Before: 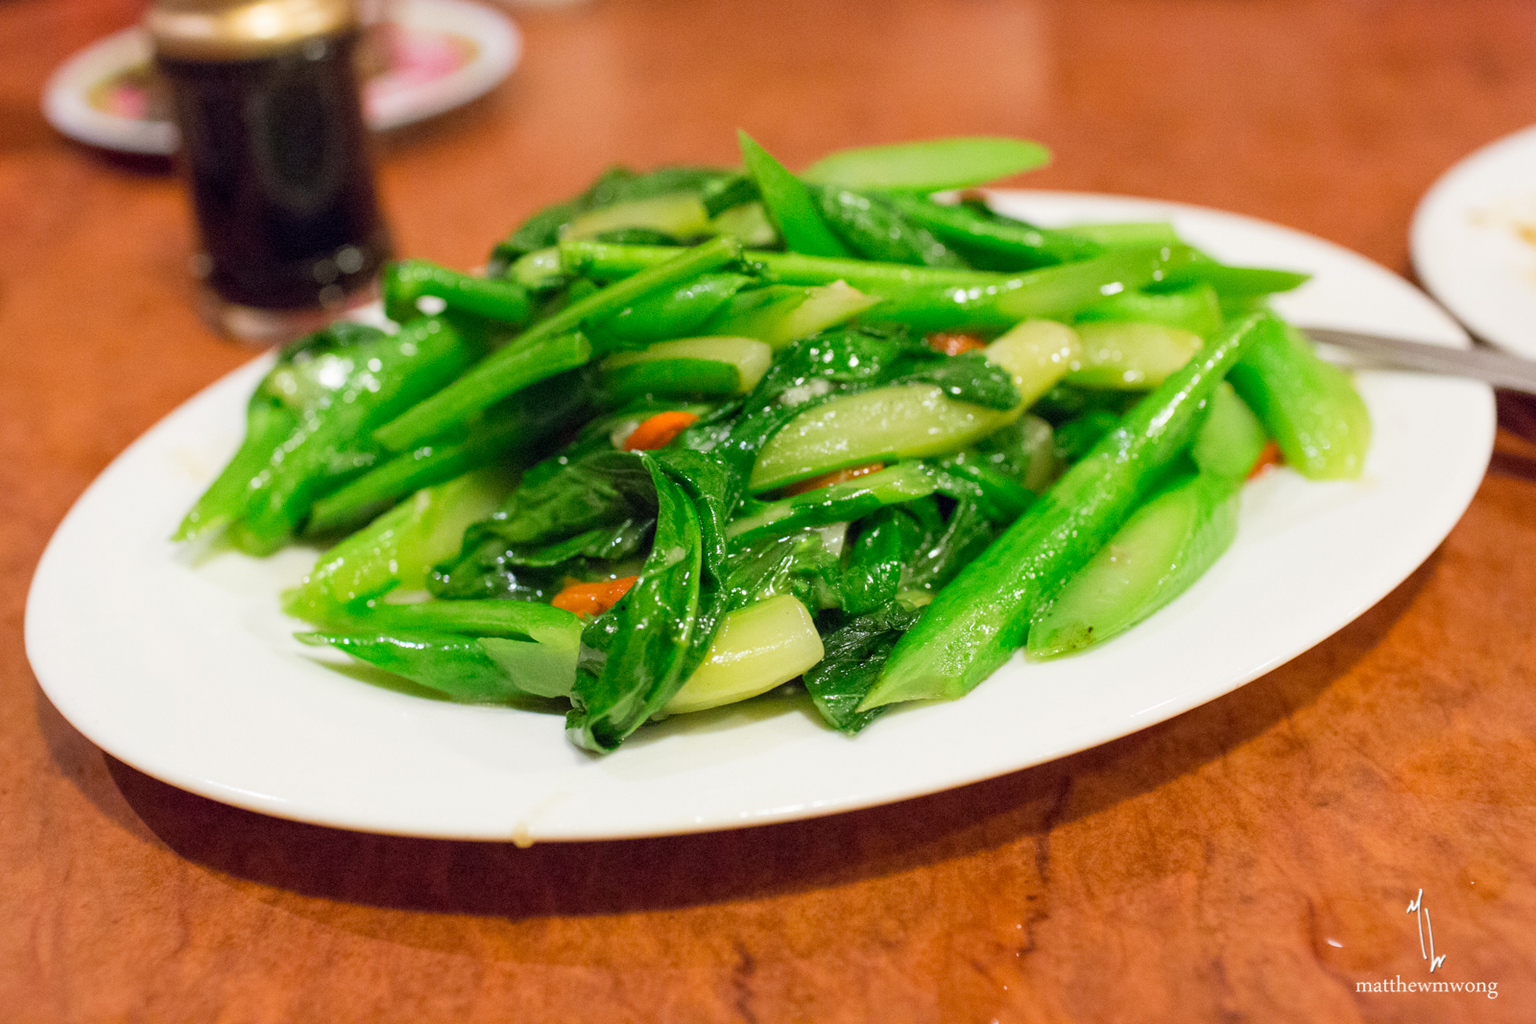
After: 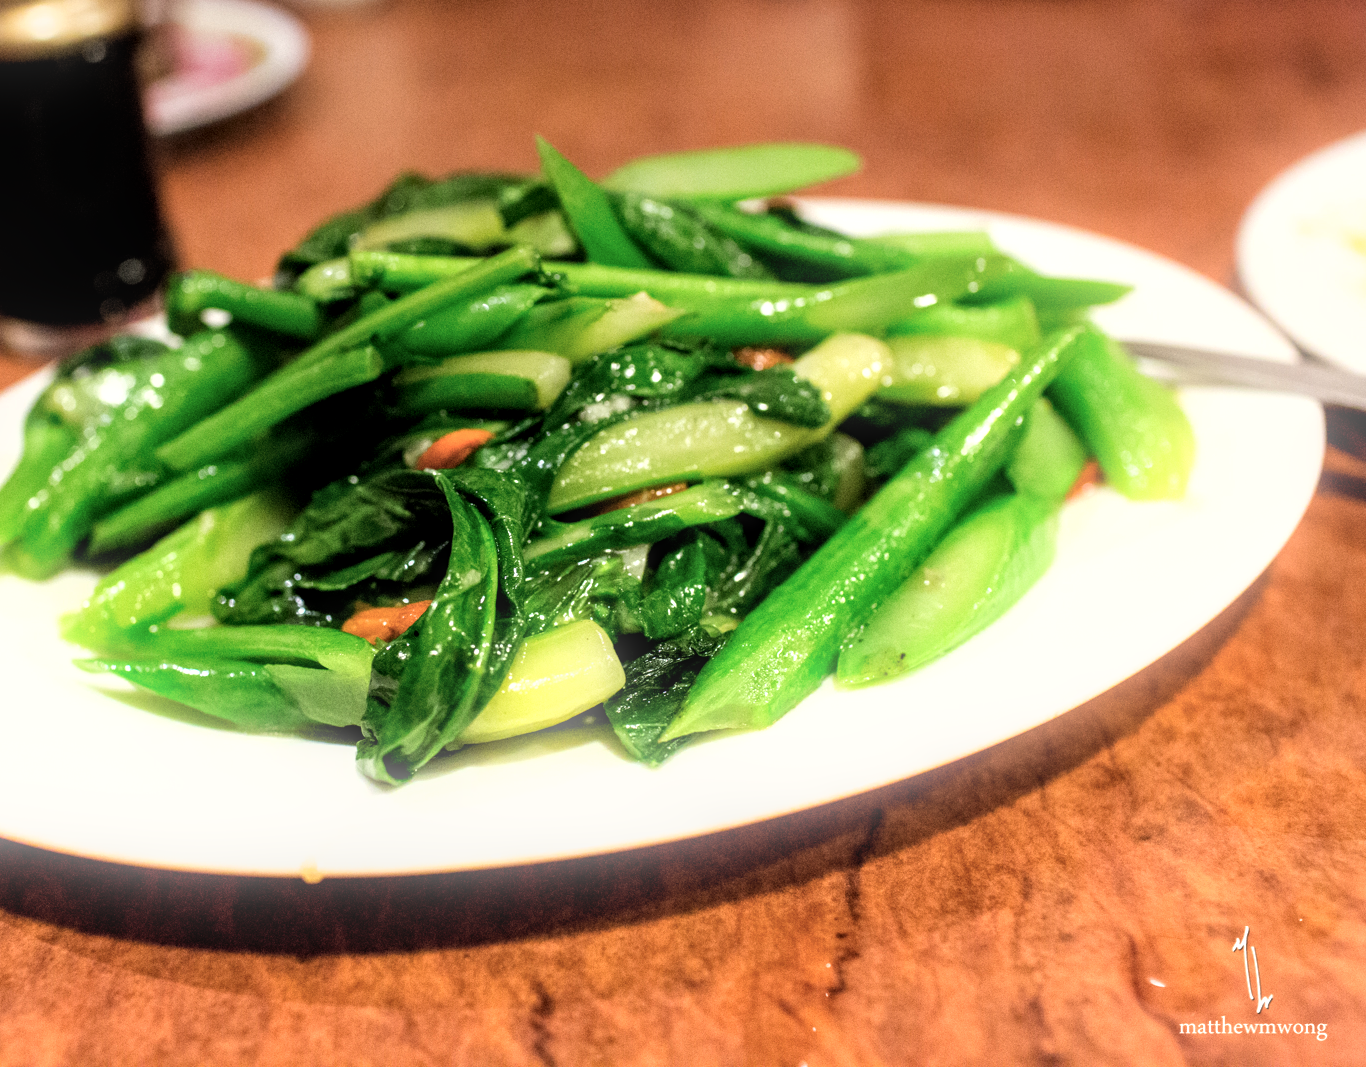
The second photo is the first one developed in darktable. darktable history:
crop and rotate: left 14.584%
graduated density: on, module defaults
color correction: highlights b* 3
bloom: size 9%, threshold 100%, strength 7%
local contrast: on, module defaults
filmic rgb: black relative exposure -8.2 EV, white relative exposure 2.2 EV, threshold 3 EV, hardness 7.11, latitude 85.74%, contrast 1.696, highlights saturation mix -4%, shadows ↔ highlights balance -2.69%, color science v5 (2021), contrast in shadows safe, contrast in highlights safe, enable highlight reconstruction true
